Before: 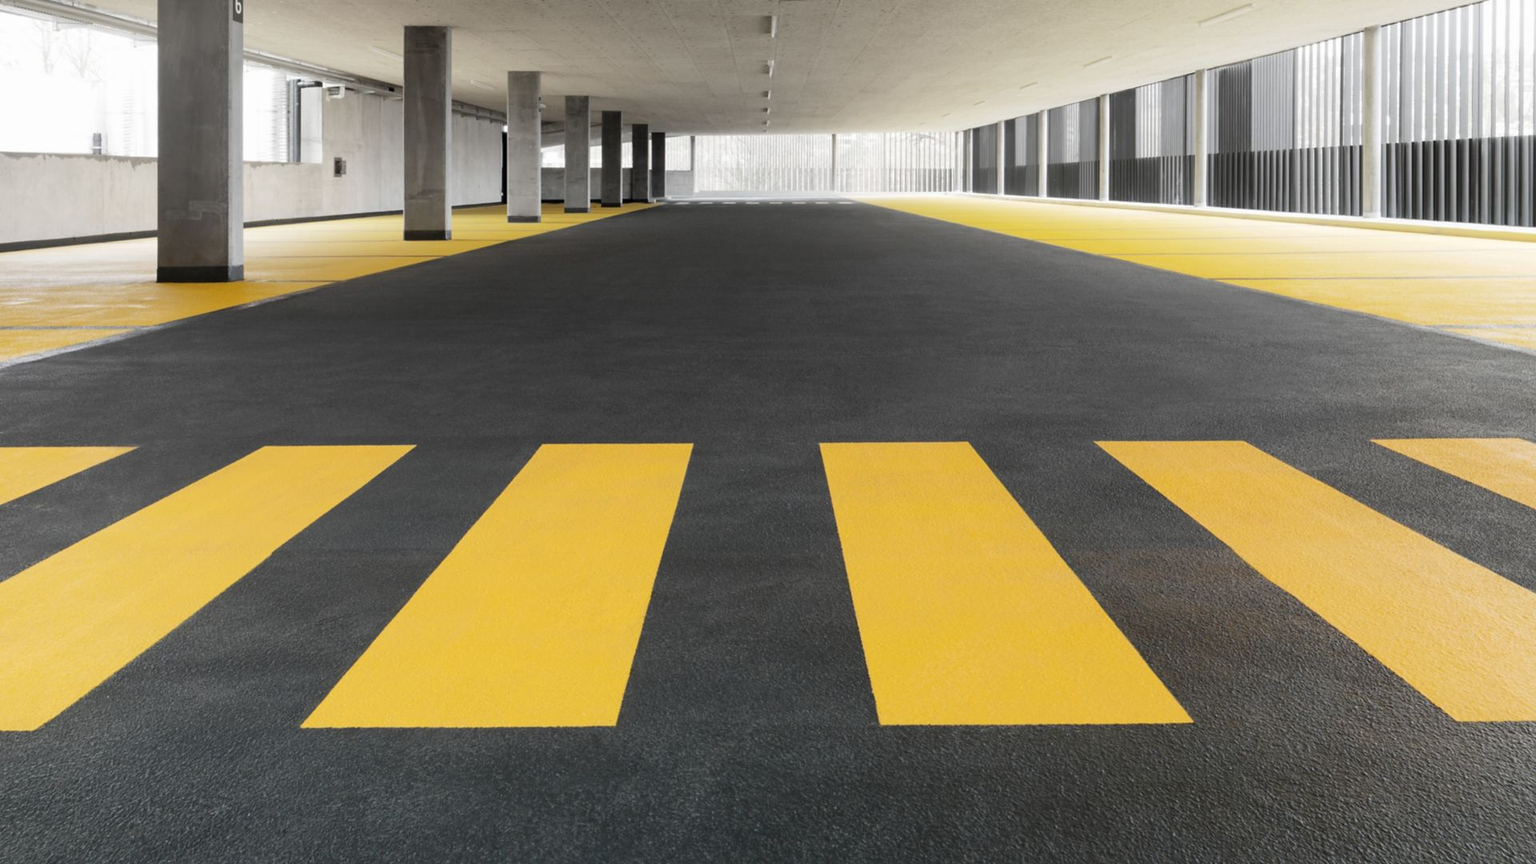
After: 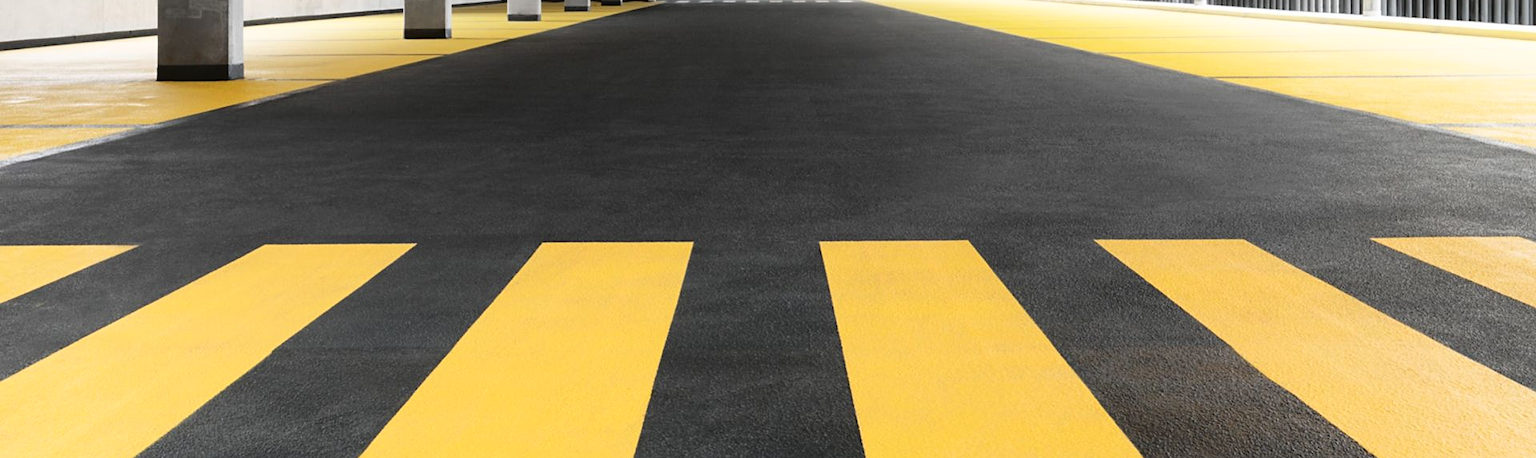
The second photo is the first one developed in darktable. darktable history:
sharpen: amount 0.212
crop and rotate: top 23.38%, bottom 23.491%
tone curve: curves: ch0 [(0, 0) (0.003, 0.047) (0.011, 0.047) (0.025, 0.047) (0.044, 0.049) (0.069, 0.051) (0.1, 0.062) (0.136, 0.086) (0.177, 0.125) (0.224, 0.178) (0.277, 0.246) (0.335, 0.324) (0.399, 0.407) (0.468, 0.48) (0.543, 0.57) (0.623, 0.675) (0.709, 0.772) (0.801, 0.876) (0.898, 0.963) (1, 1)], color space Lab, independent channels, preserve colors none
